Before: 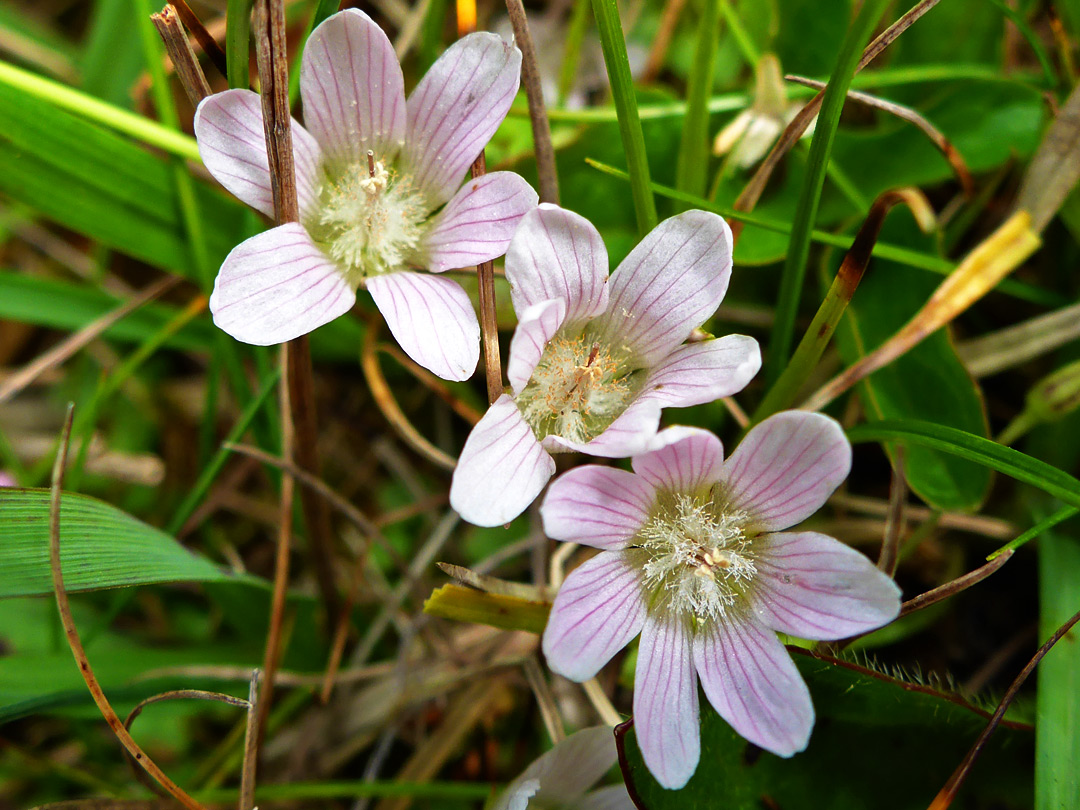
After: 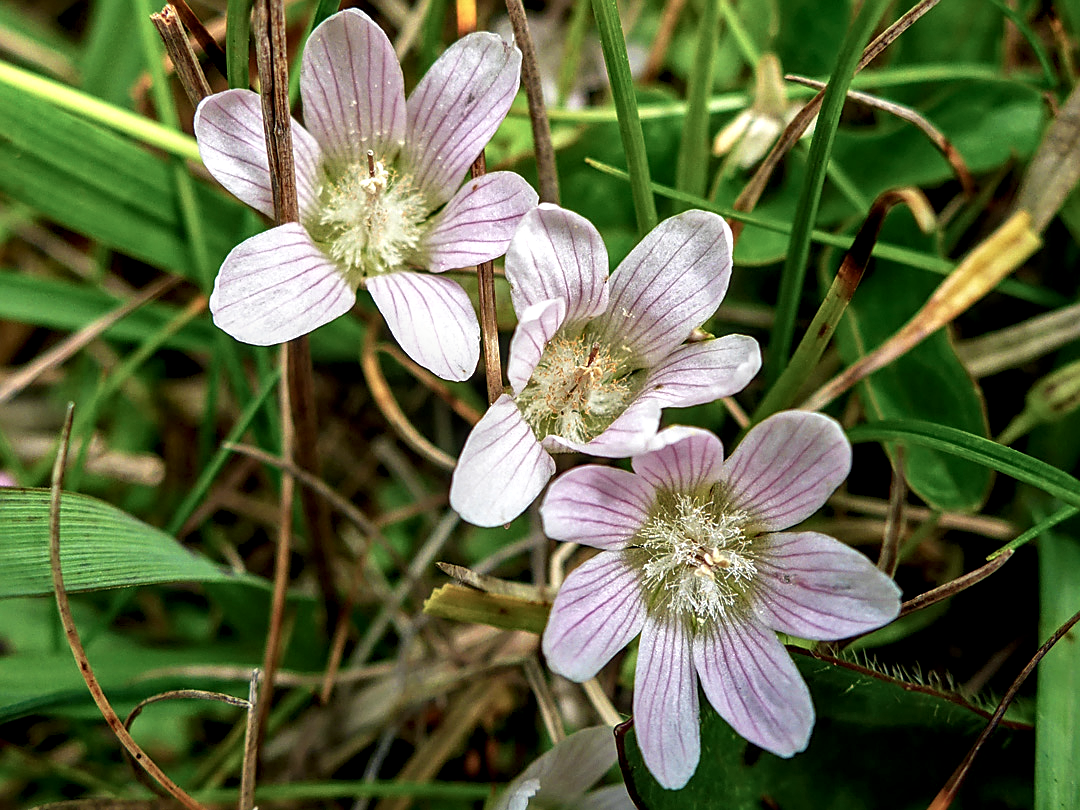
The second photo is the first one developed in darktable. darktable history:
color balance rgb: shadows lift › chroma 2.535%, shadows lift › hue 191.76°, power › chroma 0.273%, power › hue 63.02°, linear chroma grading › shadows -2.43%, linear chroma grading › highlights -13.934%, linear chroma grading › global chroma -9.807%, linear chroma grading › mid-tones -10.113%, perceptual saturation grading › global saturation 0.37%, global vibrance 20%
local contrast: highlights 27%, detail 150%
sharpen: on, module defaults
